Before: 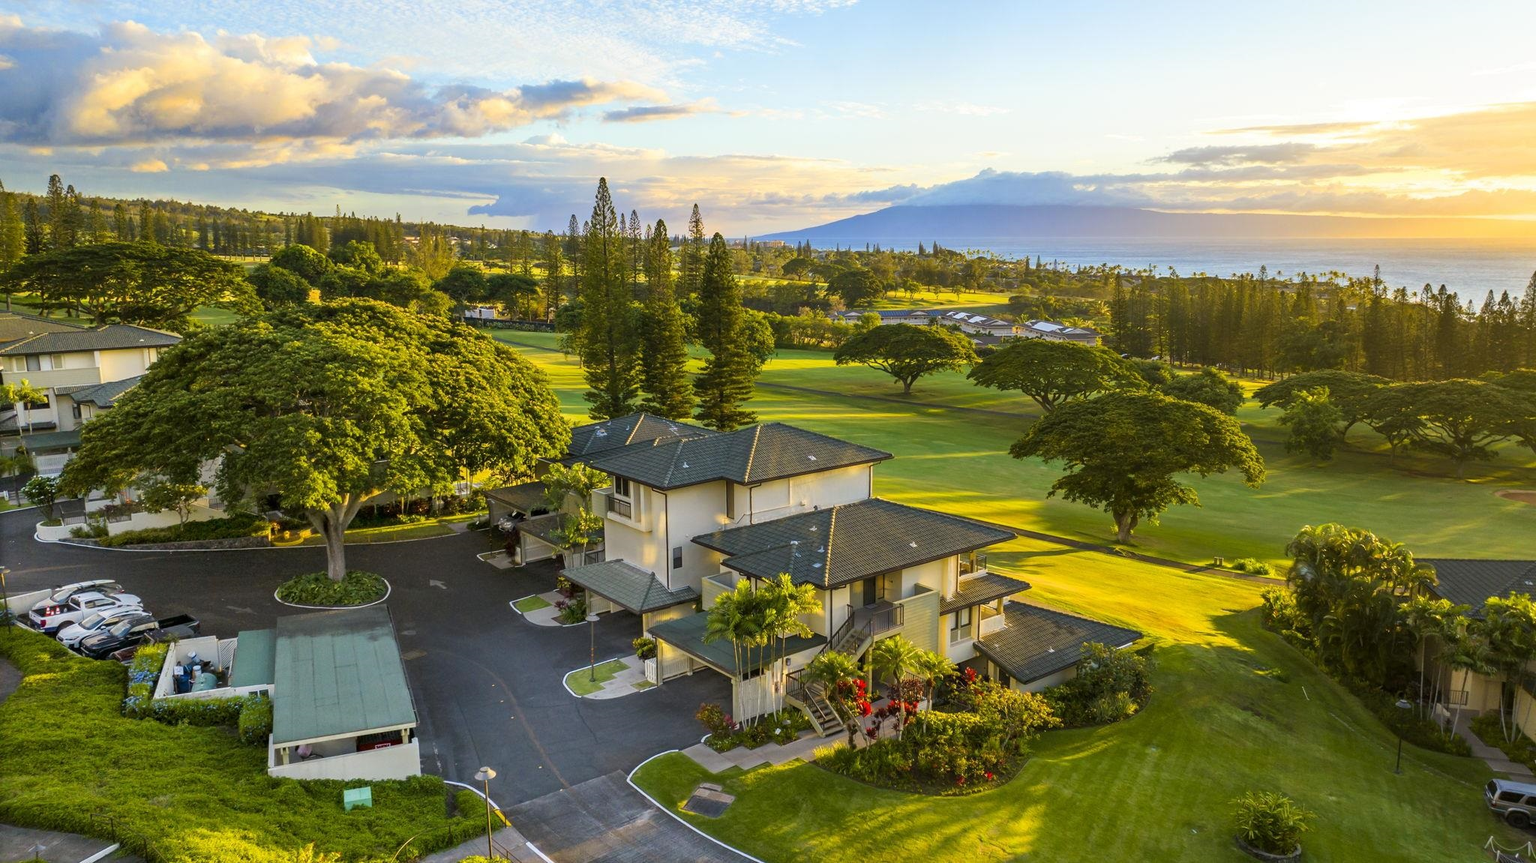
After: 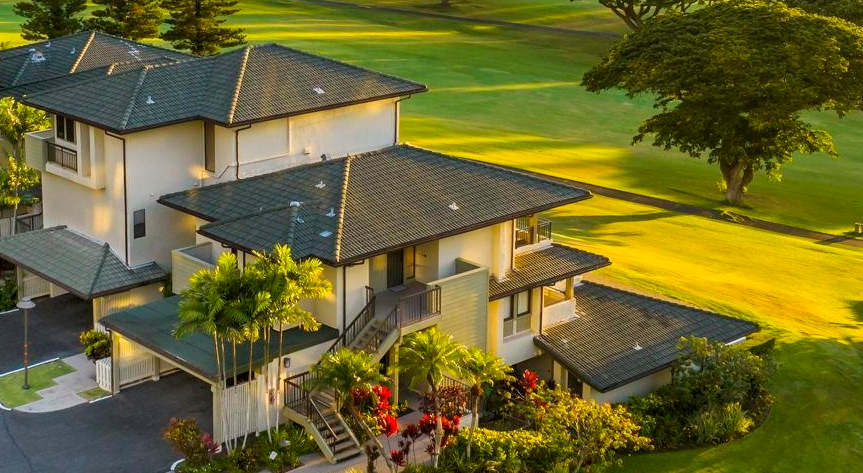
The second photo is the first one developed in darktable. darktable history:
crop: left 37.333%, top 45.208%, right 20.484%, bottom 13.678%
